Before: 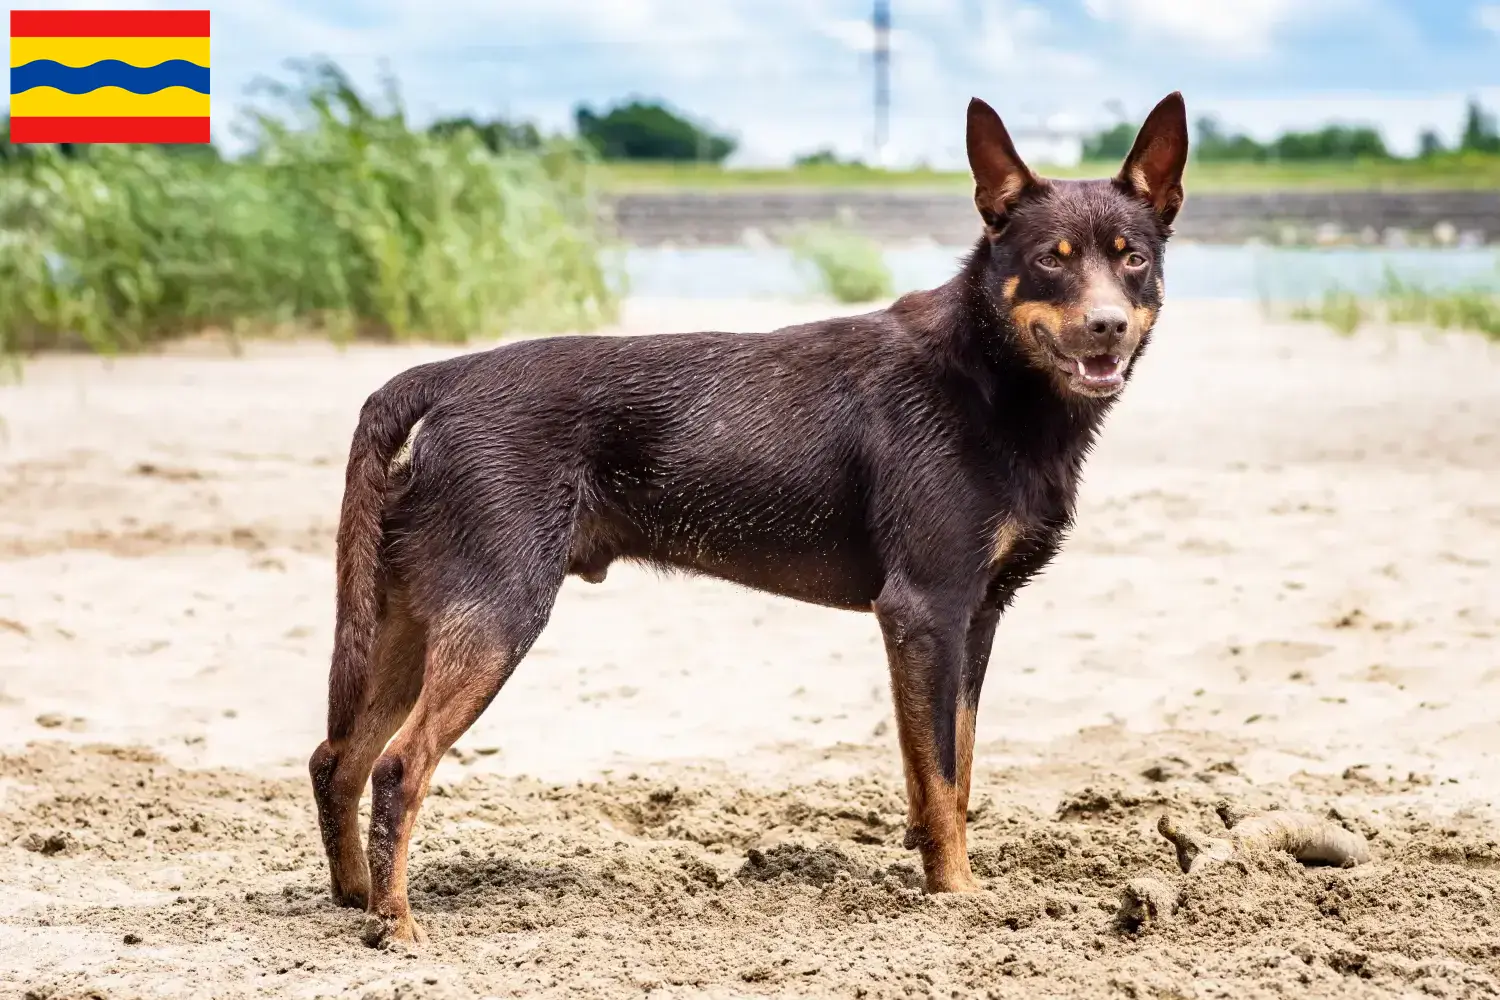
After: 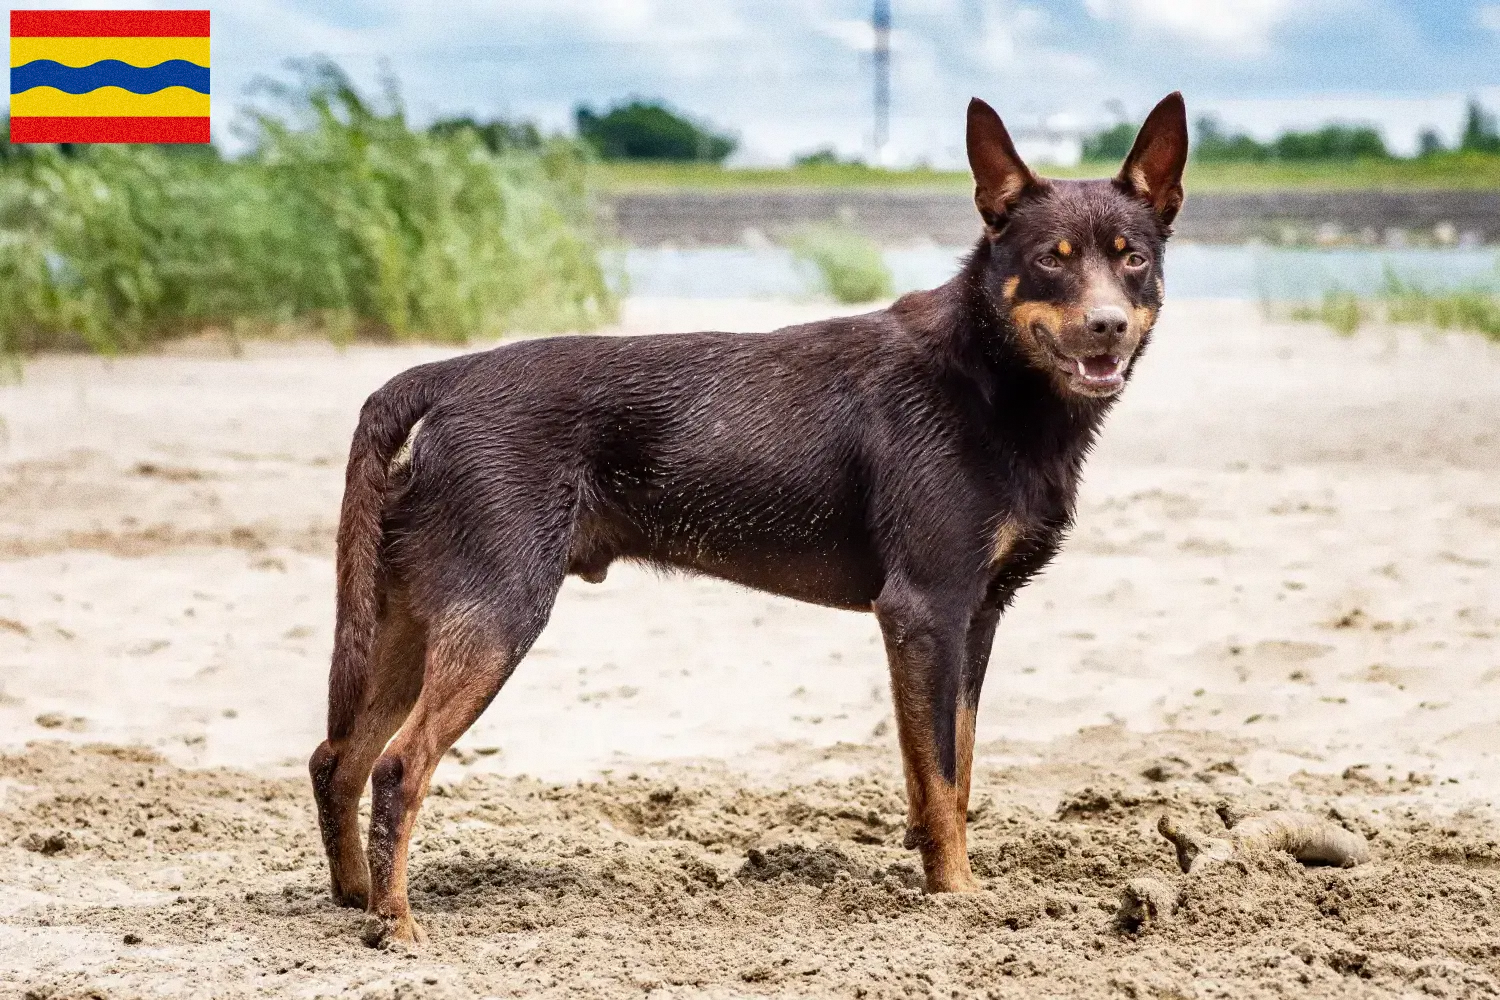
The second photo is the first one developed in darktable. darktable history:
exposure: exposure -0.01 EV, compensate highlight preservation false
grain: coarseness 0.09 ISO, strength 40%
base curve: curves: ch0 [(0, 0) (0.74, 0.67) (1, 1)]
